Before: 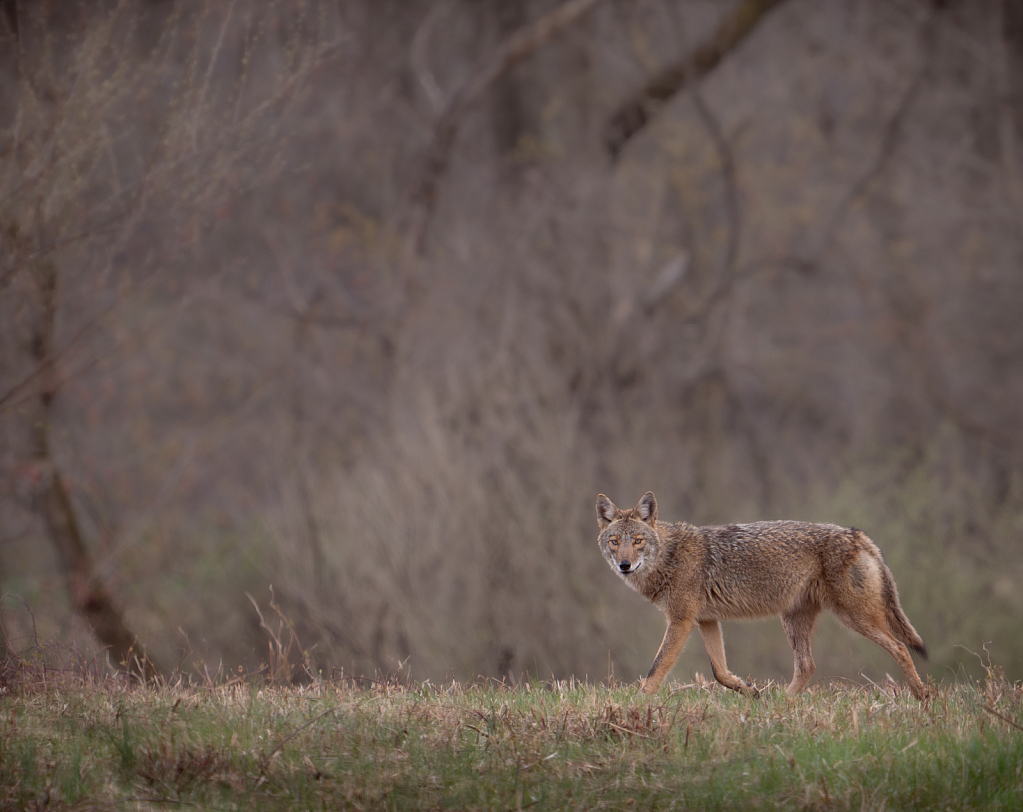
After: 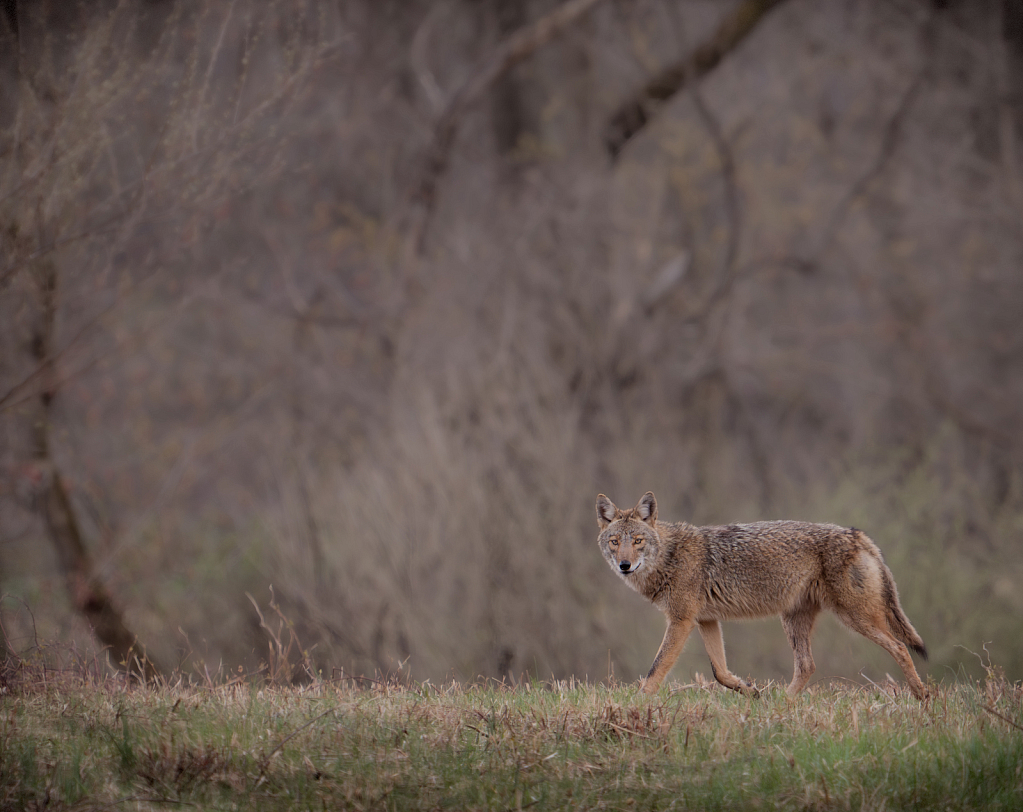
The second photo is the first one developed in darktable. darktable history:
vignetting: fall-off start 100%, fall-off radius 71%, brightness -0.434, saturation -0.2, width/height ratio 1.178, dithering 8-bit output, unbound false
filmic rgb: black relative exposure -7.65 EV, white relative exposure 4.56 EV, hardness 3.61
